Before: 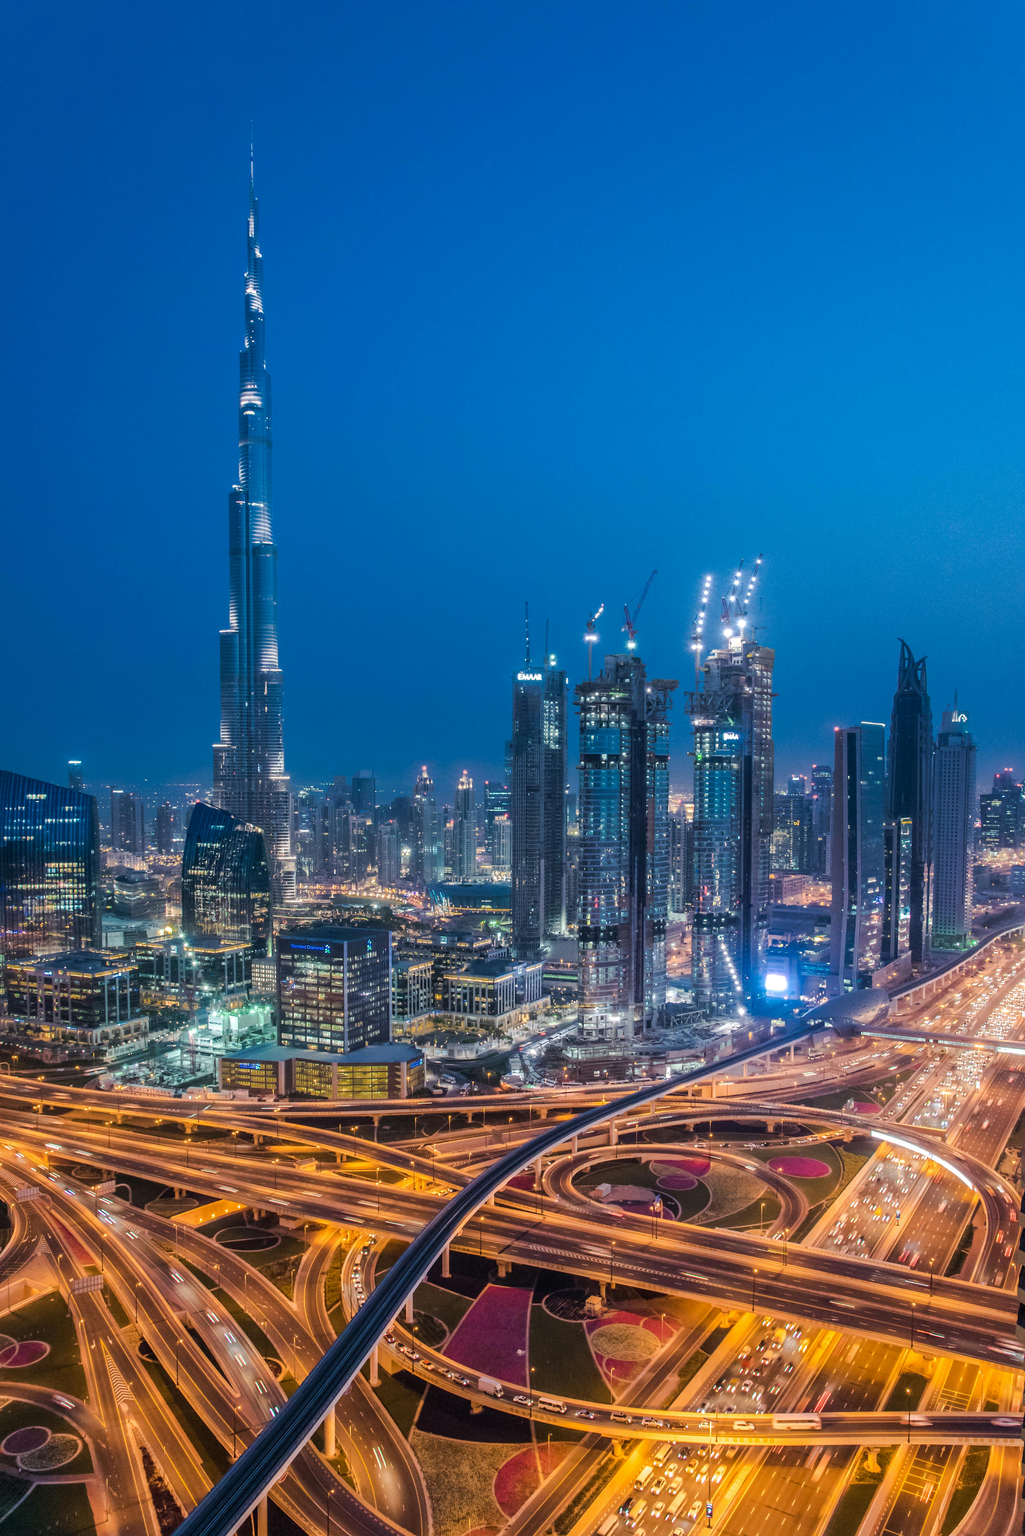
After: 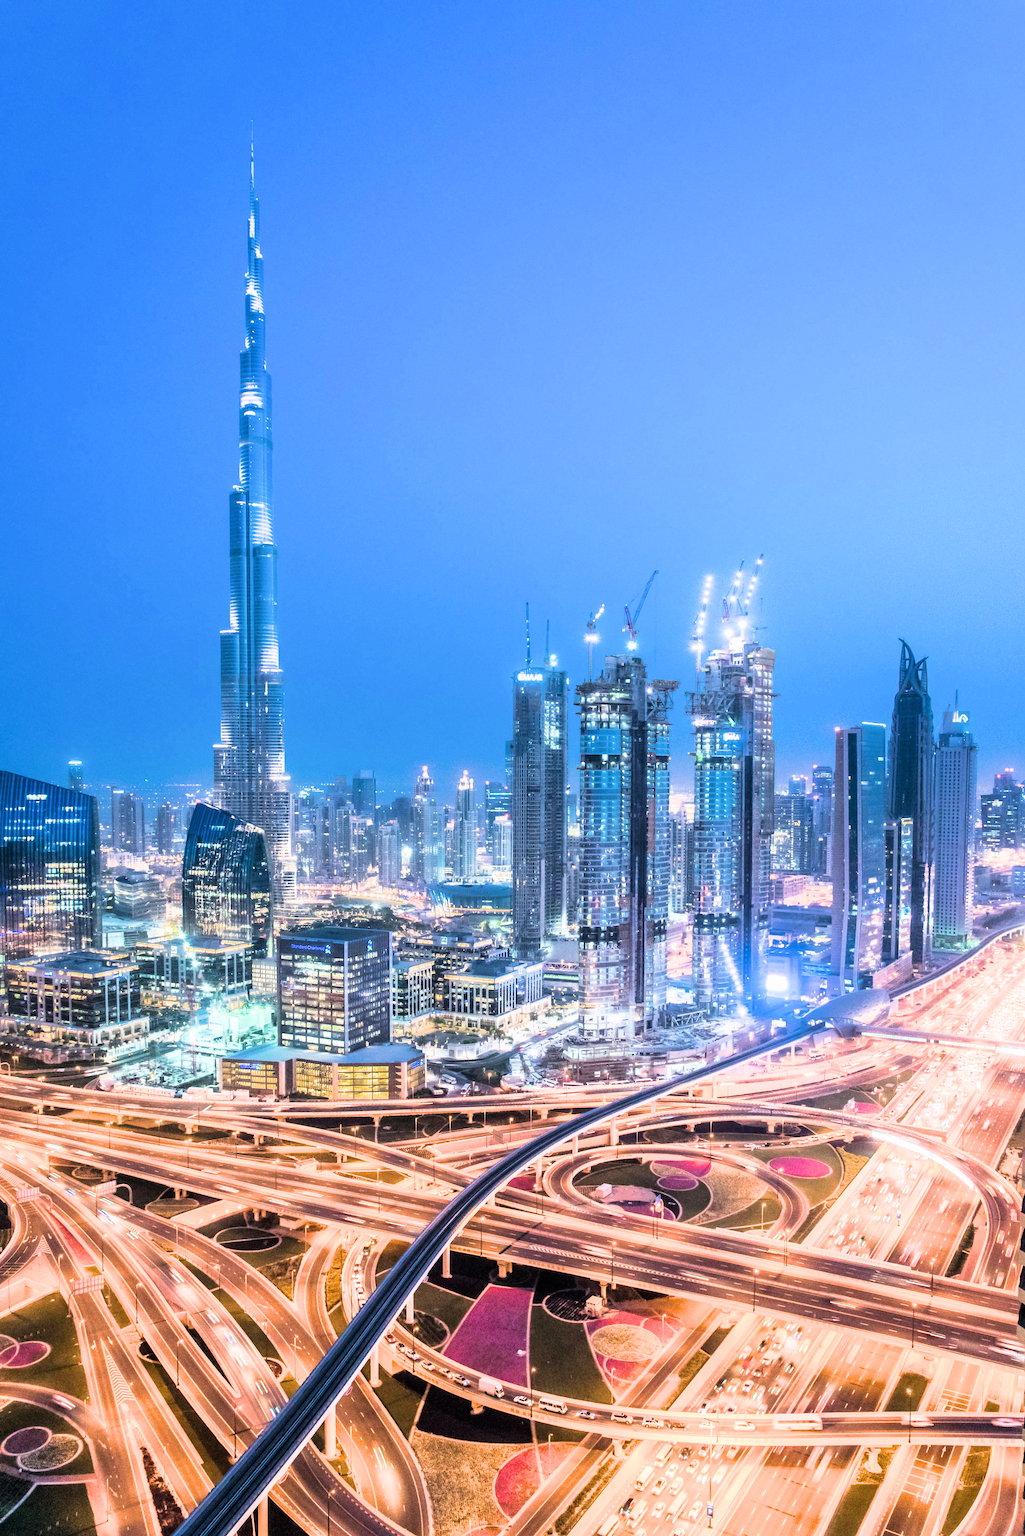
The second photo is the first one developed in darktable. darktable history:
exposure: black level correction 0, exposure 1.6 EV, compensate exposure bias true, compensate highlight preservation false
filmic rgb: black relative exposure -16 EV, white relative exposure 6.29 EV, hardness 5.1, contrast 1.35
white balance: red 1.004, blue 1.024
